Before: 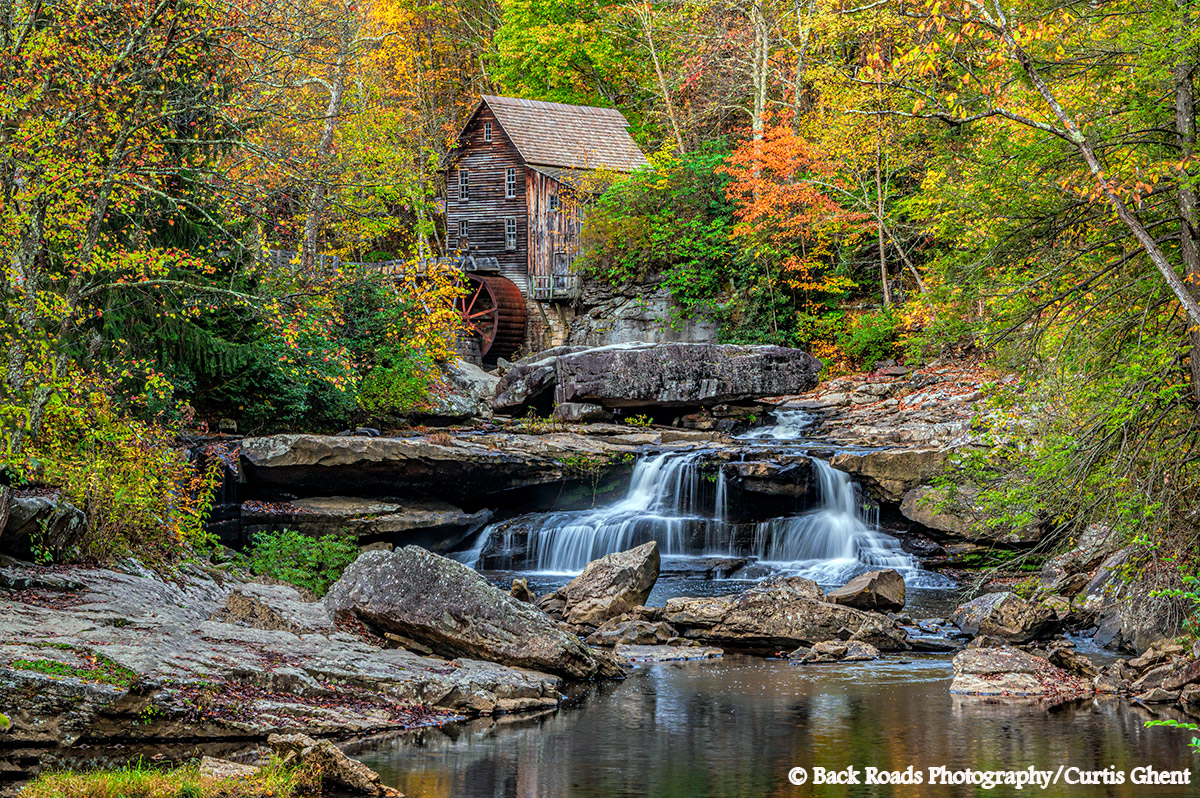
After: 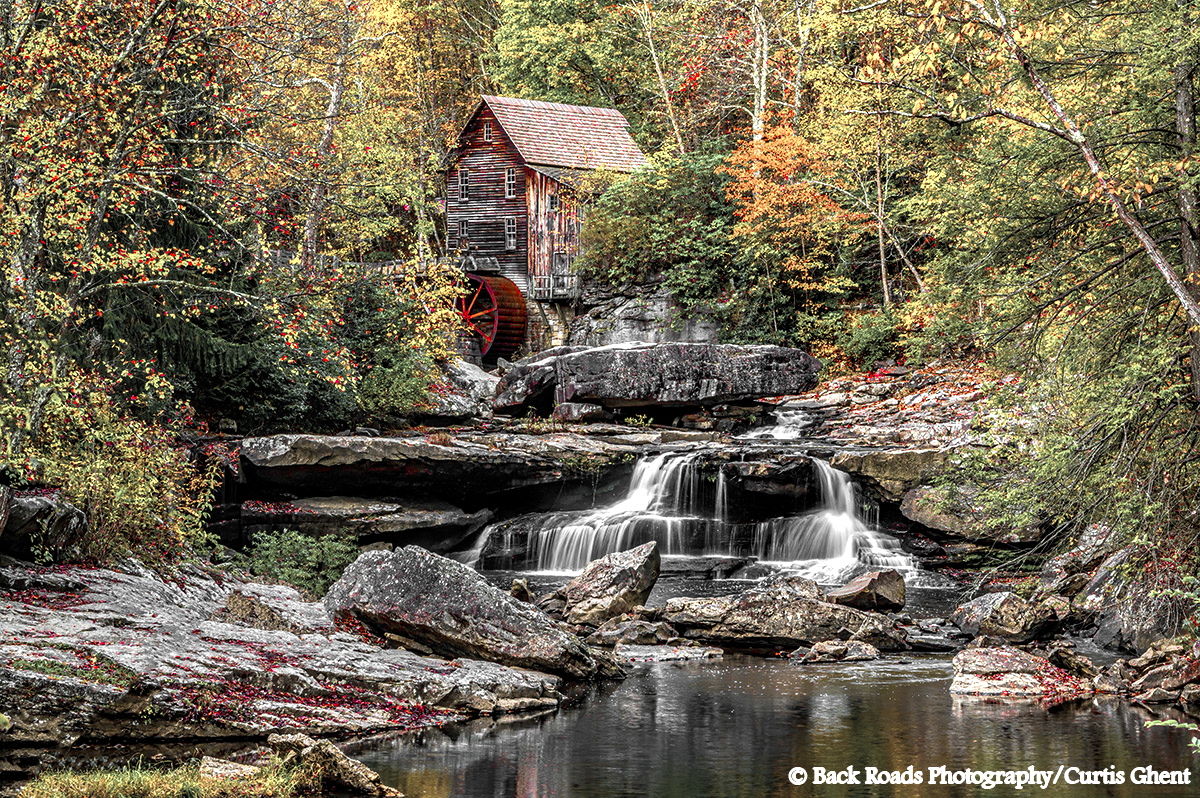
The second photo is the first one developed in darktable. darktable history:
color balance rgb: linear chroma grading › global chroma 9%, perceptual saturation grading › global saturation 36%, perceptual saturation grading › shadows 35%, perceptual brilliance grading › global brilliance 21.21%, perceptual brilliance grading › shadows -35%, global vibrance 21.21%
color zones: curves: ch1 [(0, 0.831) (0.08, 0.771) (0.157, 0.268) (0.241, 0.207) (0.562, -0.005) (0.714, -0.013) (0.876, 0.01) (1, 0.831)]
